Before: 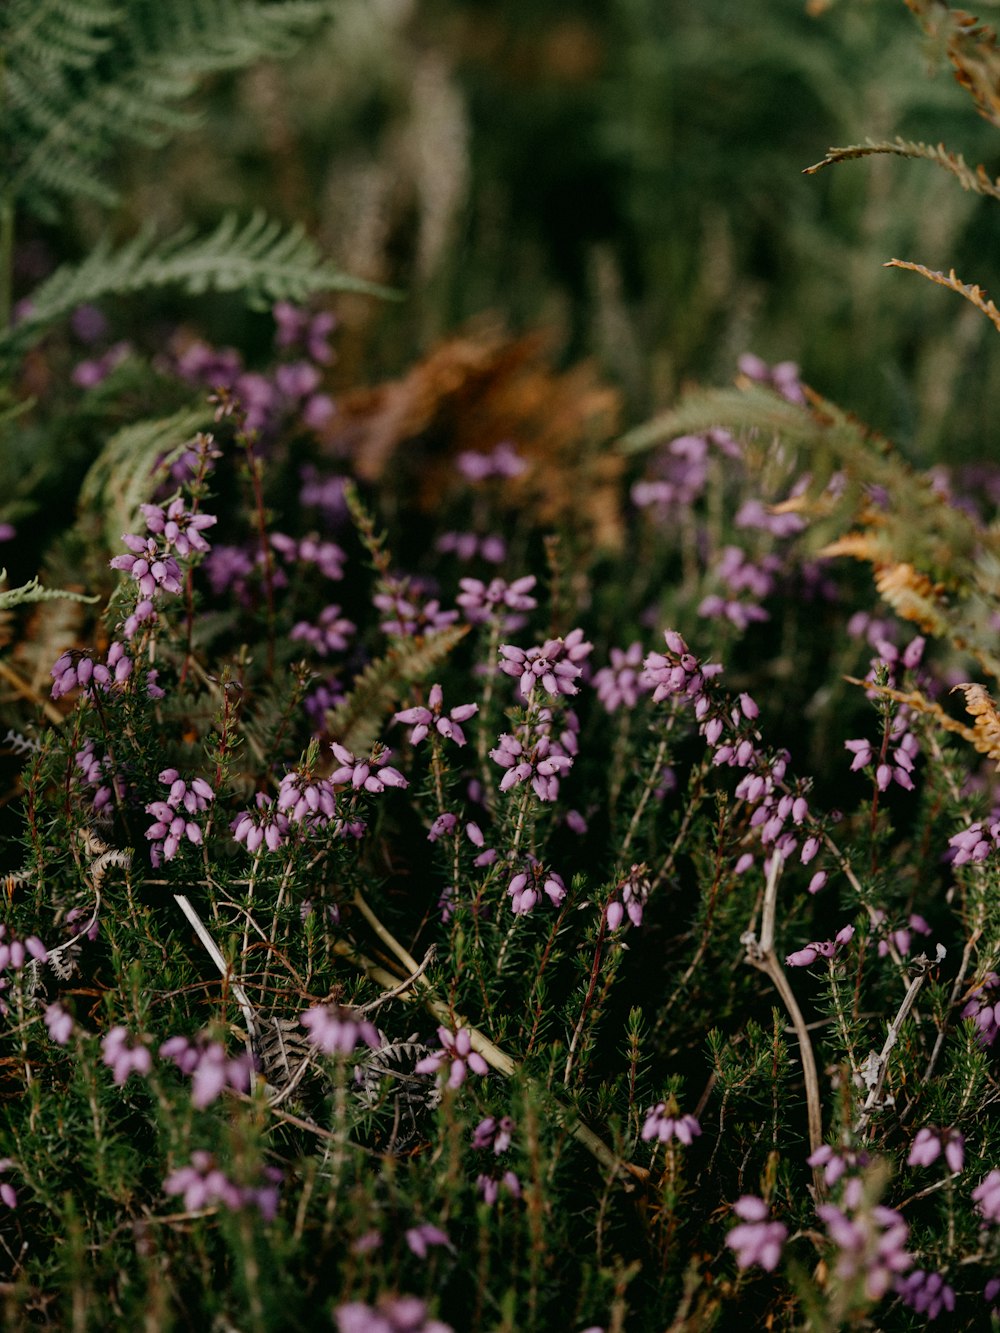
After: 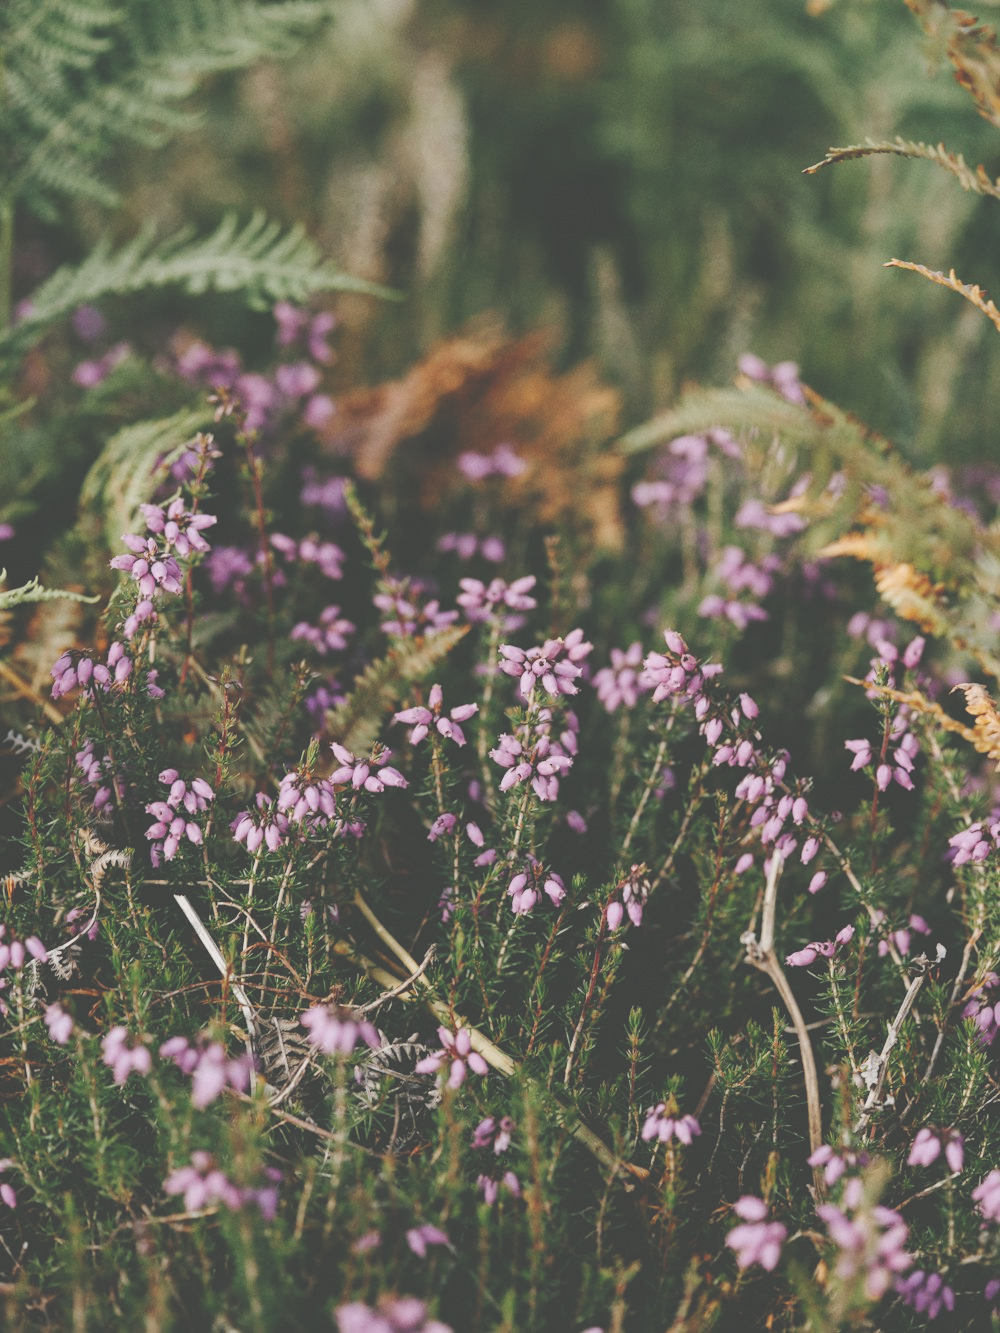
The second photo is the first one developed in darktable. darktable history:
levels: levels [0, 0.476, 0.951]
base curve: curves: ch0 [(0, 0) (0.158, 0.273) (0.879, 0.895) (1, 1)], preserve colors none
exposure: black level correction -0.028, compensate highlight preservation false
